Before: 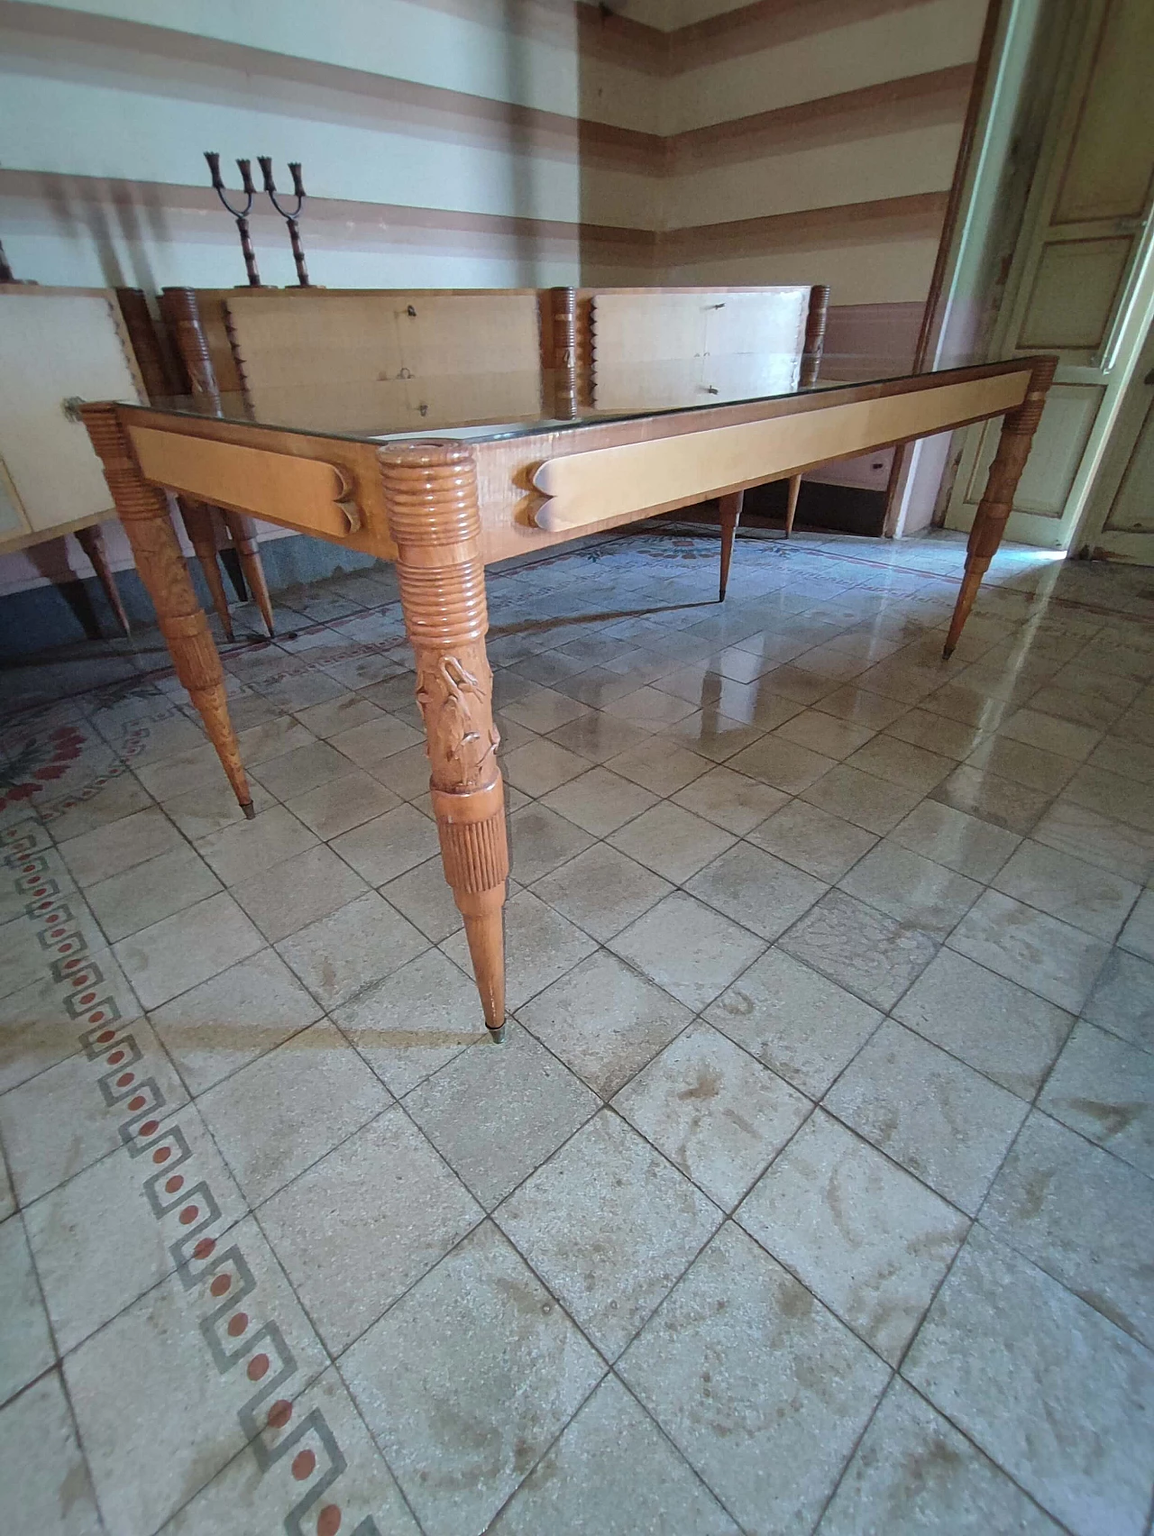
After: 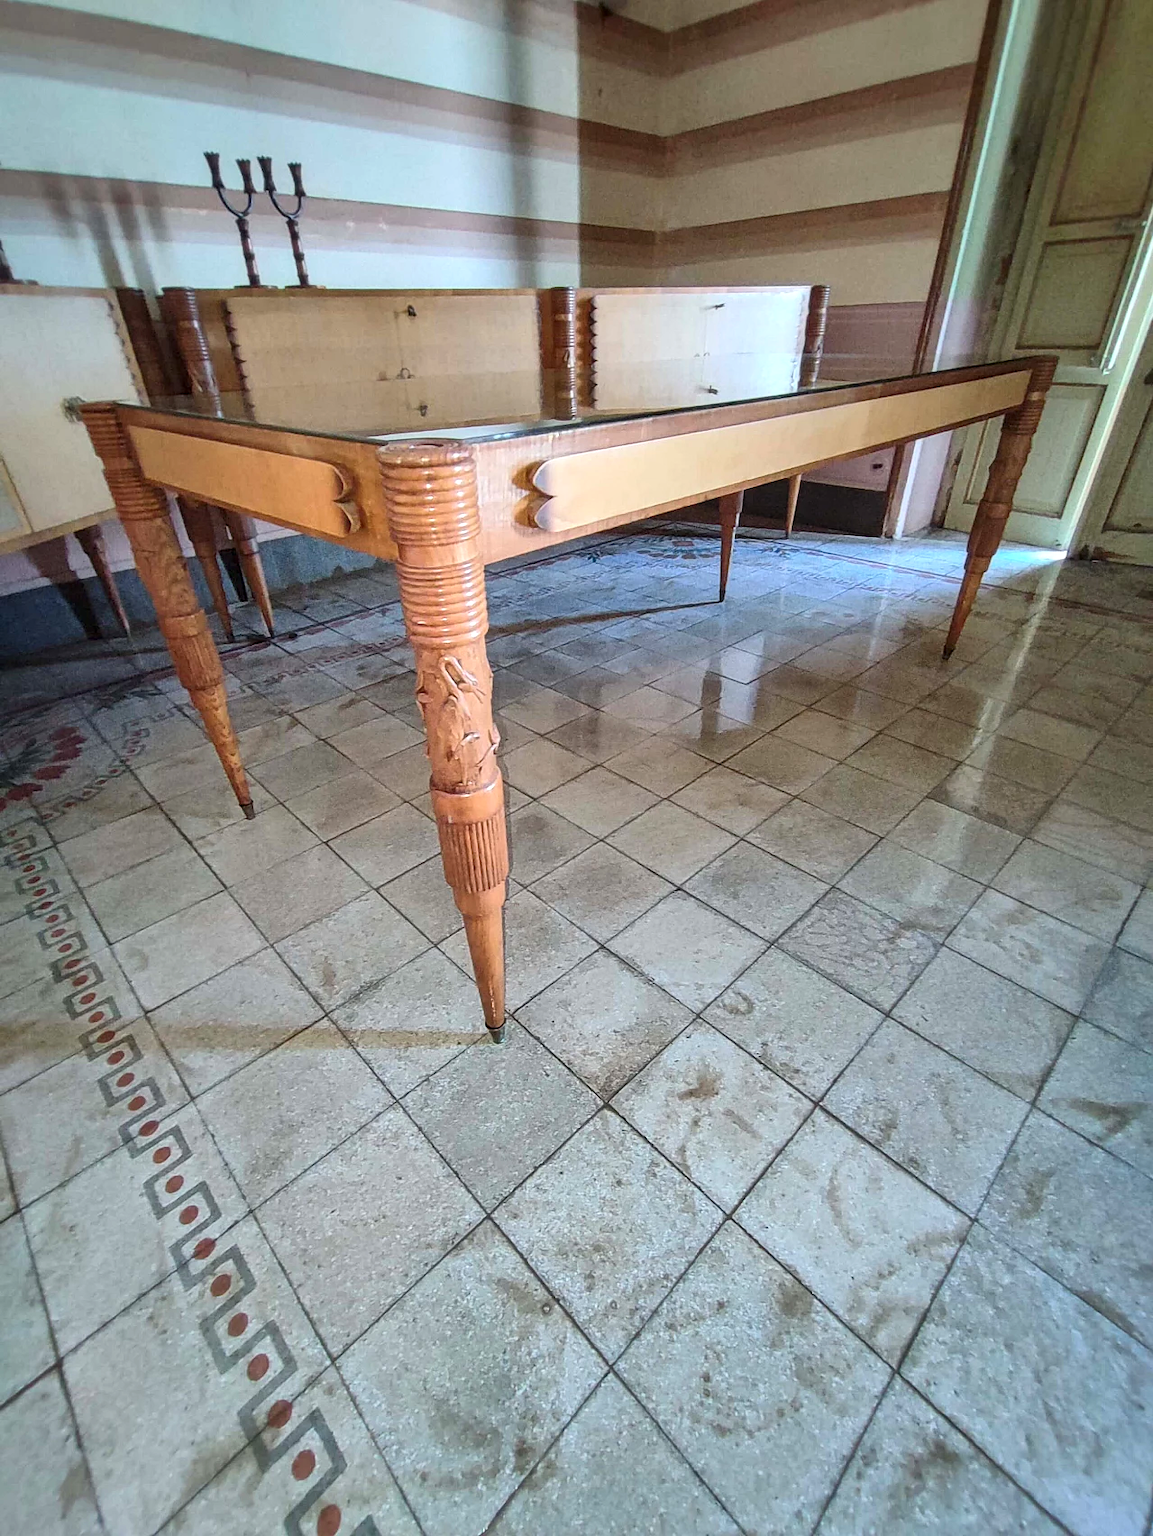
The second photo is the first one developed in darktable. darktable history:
local contrast: on, module defaults
contrast brightness saturation: contrast 0.2, brightness 0.16, saturation 0.22
shadows and highlights: soften with gaussian
